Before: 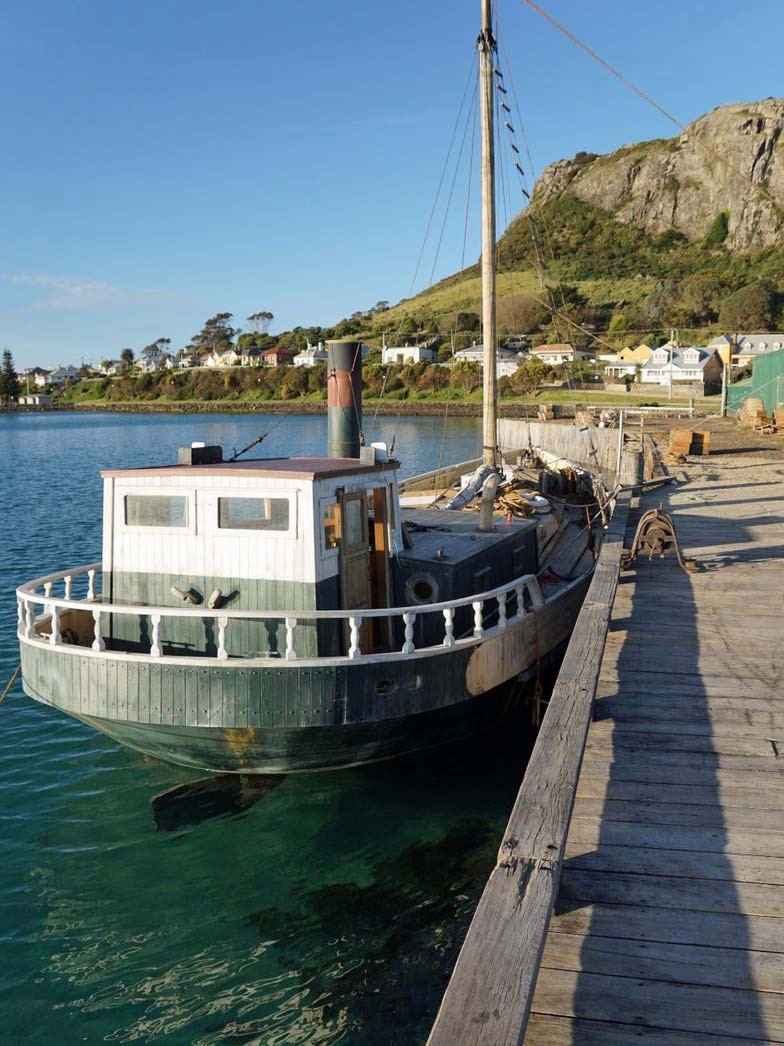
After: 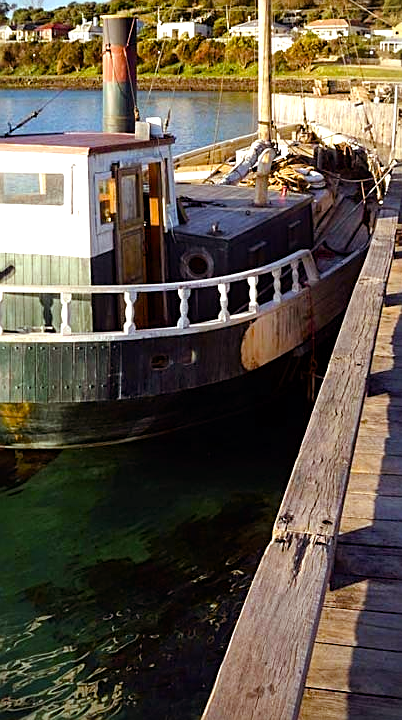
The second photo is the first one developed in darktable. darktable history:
vignetting: fall-off start 96.62%, fall-off radius 99.7%, width/height ratio 0.611
tone equalizer: -8 EV -0.742 EV, -7 EV -0.719 EV, -6 EV -0.563 EV, -5 EV -0.413 EV, -3 EV 0.393 EV, -2 EV 0.6 EV, -1 EV 0.676 EV, +0 EV 0.744 EV, mask exposure compensation -0.508 EV
crop and rotate: left 28.857%, top 31.08%, right 19.84%
sharpen: on, module defaults
color balance rgb: power › chroma 1.57%, power › hue 26.84°, perceptual saturation grading › global saturation 20%, perceptual saturation grading › highlights -14.089%, perceptual saturation grading › shadows 50.14%, global vibrance 20%
